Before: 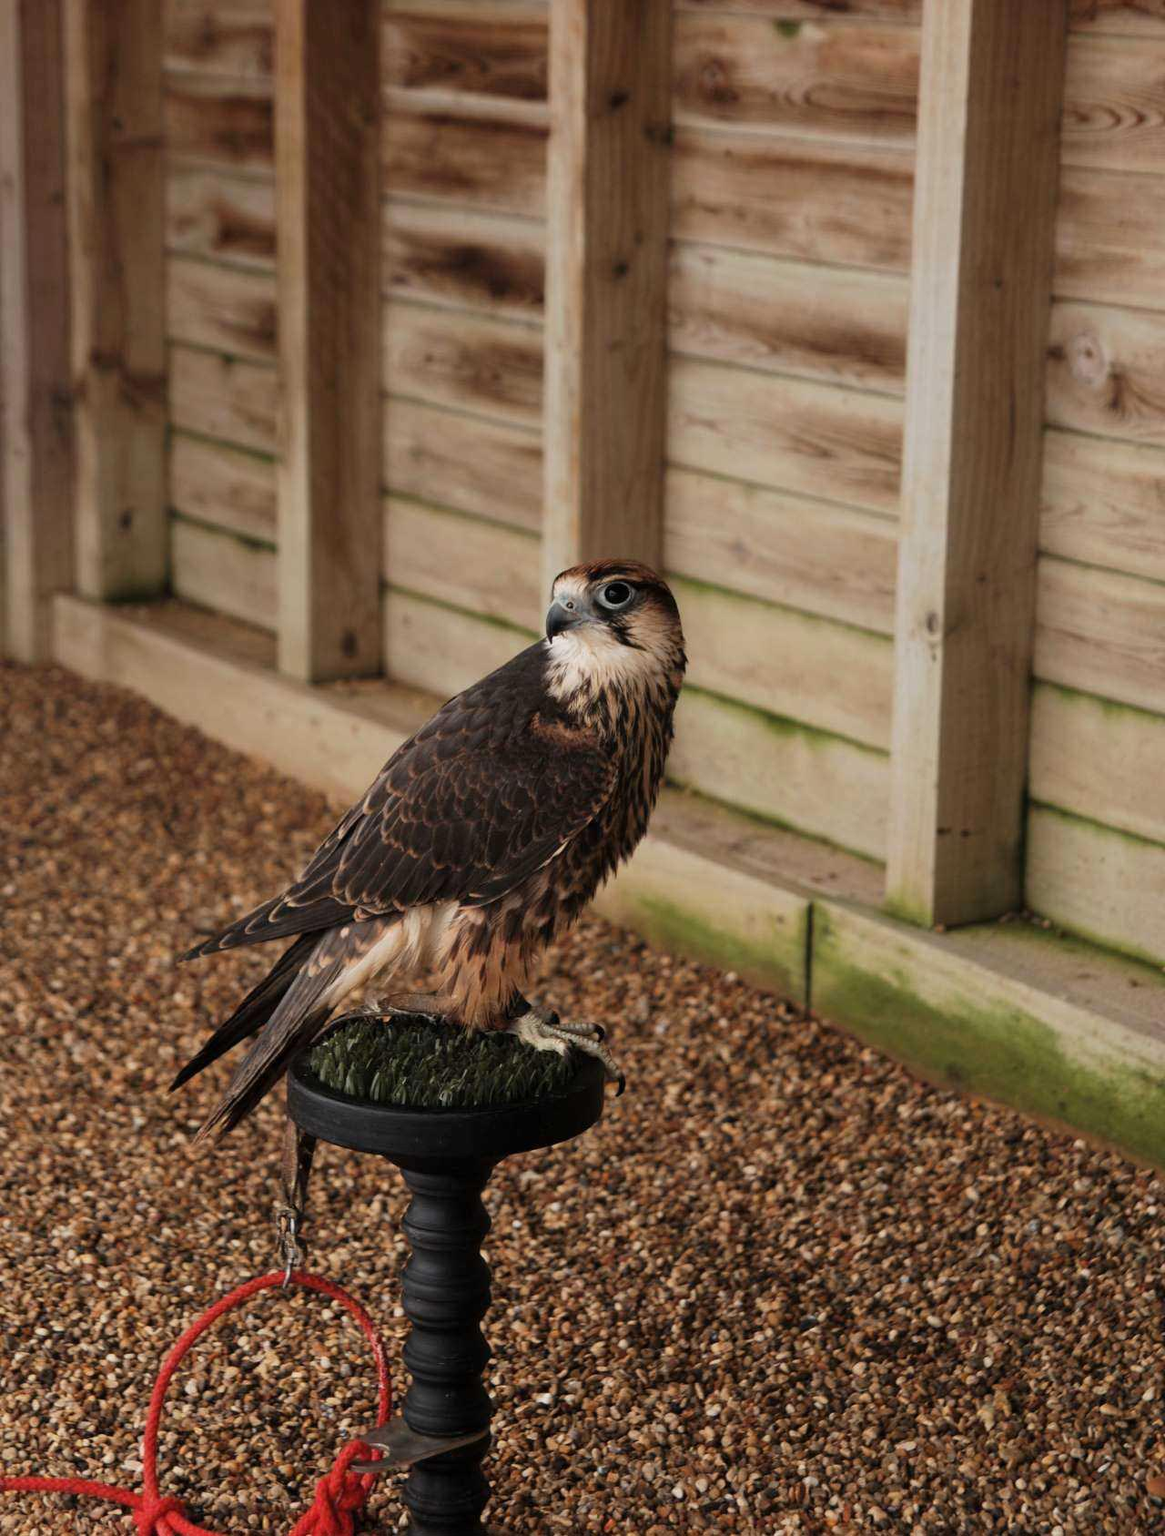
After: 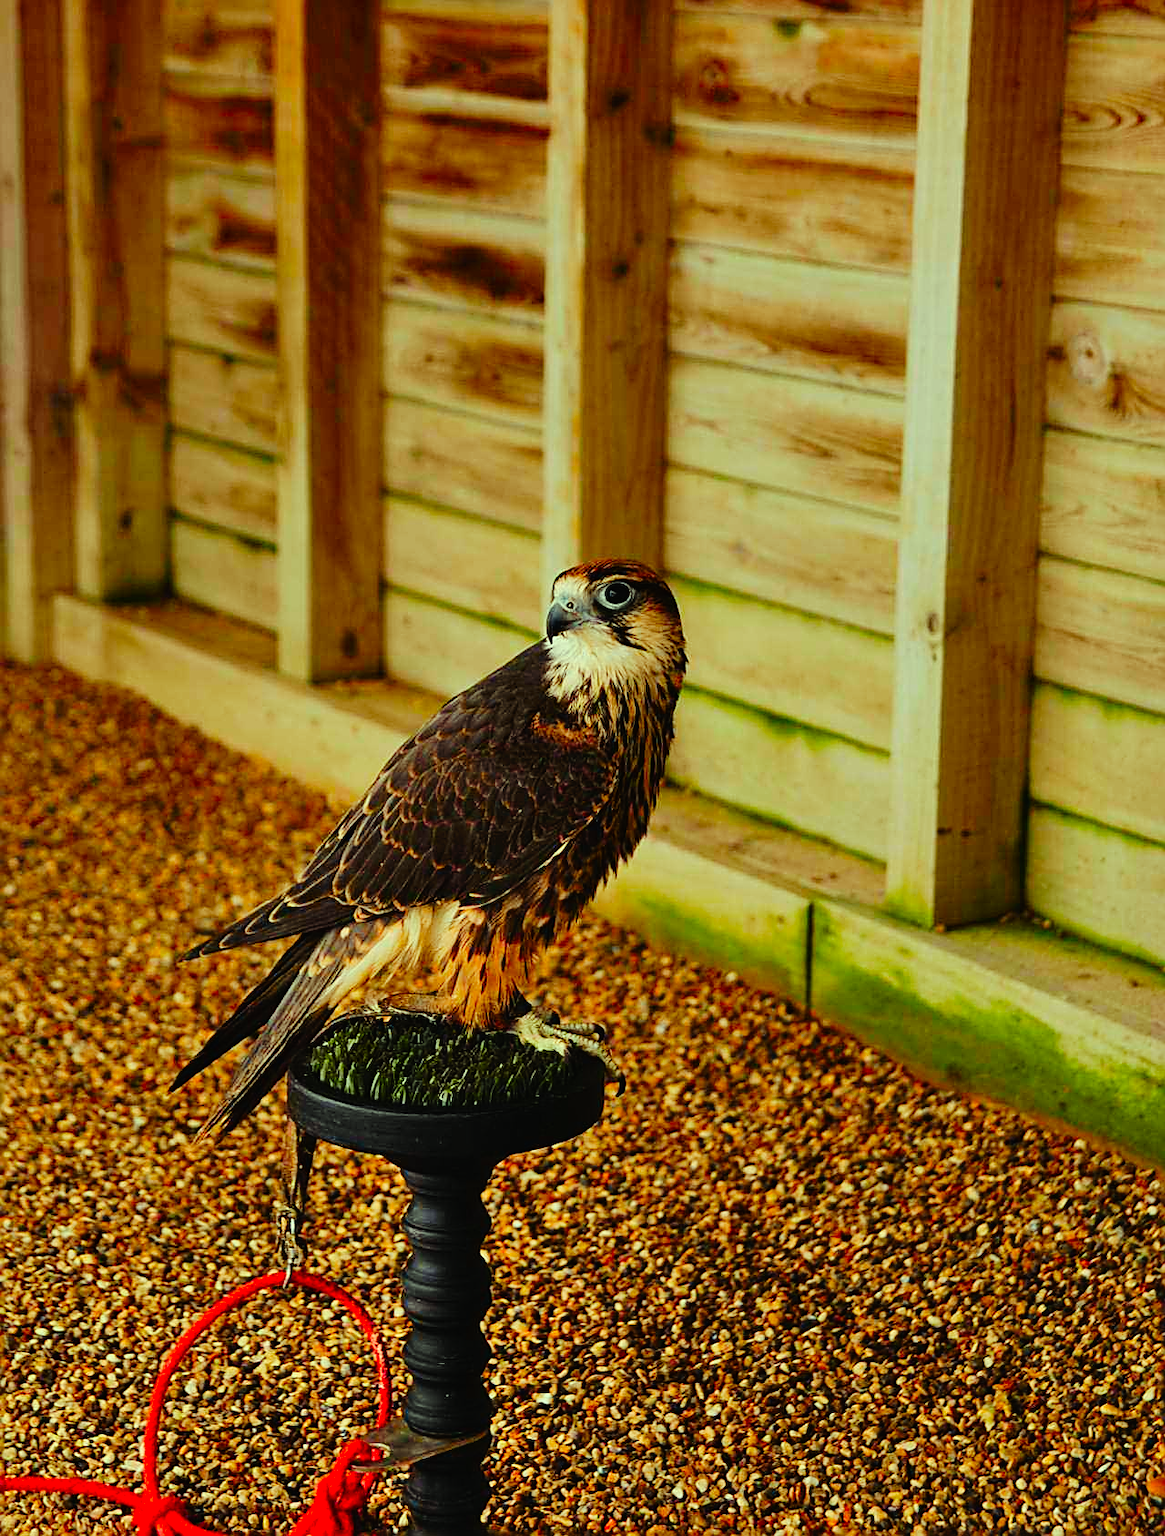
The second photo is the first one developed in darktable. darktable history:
contrast brightness saturation: contrast -0.1, saturation -0.1
shadows and highlights: highlights color adjustment 0%, soften with gaussian
sharpen: amount 0.901
color correction: highlights a* -10.77, highlights b* 9.8, saturation 1.72
tone curve: curves: ch0 [(0, 0) (0.003, 0.003) (0.011, 0.005) (0.025, 0.008) (0.044, 0.012) (0.069, 0.02) (0.1, 0.031) (0.136, 0.047) (0.177, 0.088) (0.224, 0.141) (0.277, 0.222) (0.335, 0.32) (0.399, 0.422) (0.468, 0.523) (0.543, 0.623) (0.623, 0.716) (0.709, 0.796) (0.801, 0.878) (0.898, 0.957) (1, 1)], preserve colors none
